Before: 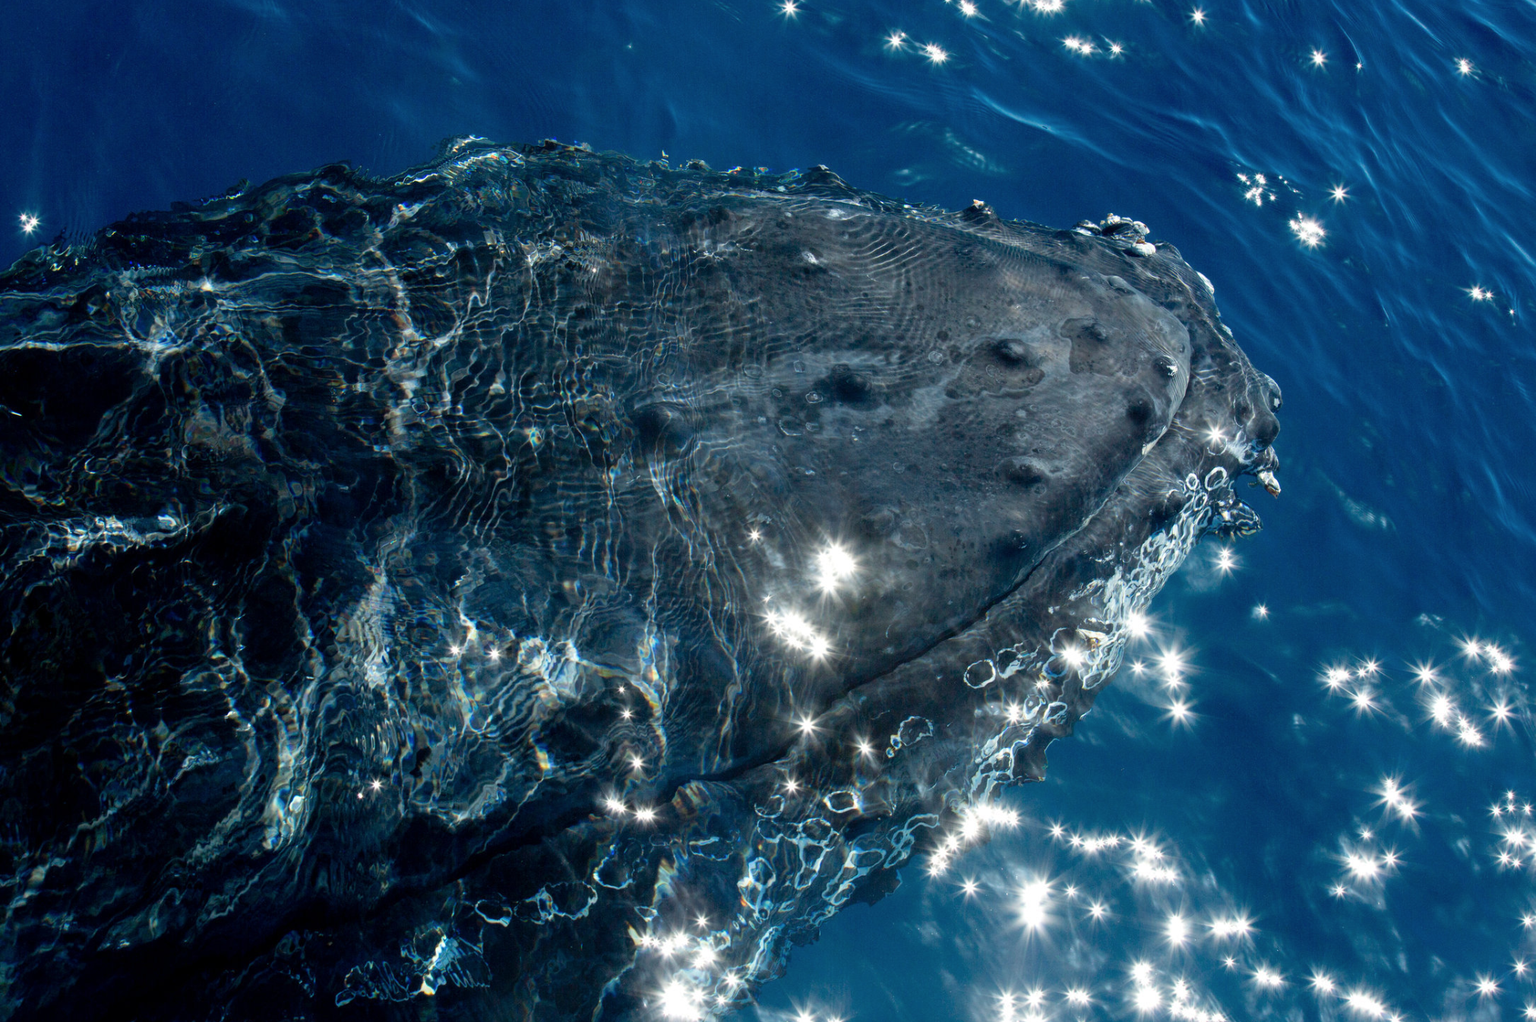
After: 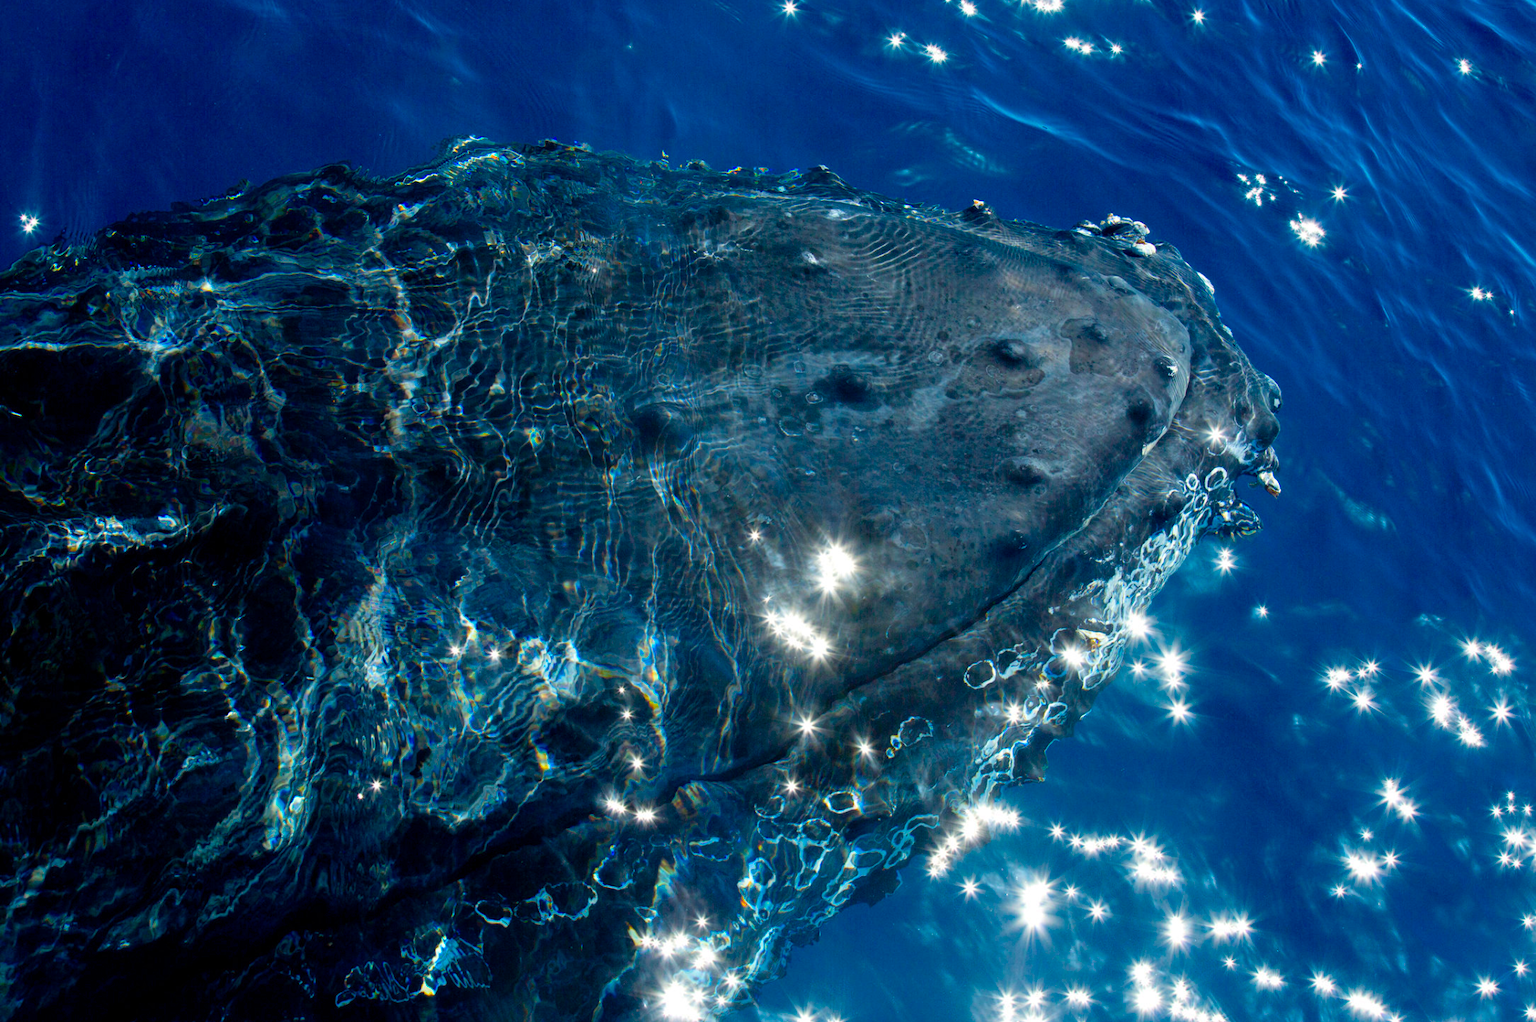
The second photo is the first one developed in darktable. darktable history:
color balance rgb: perceptual saturation grading › global saturation 24.879%, global vibrance 43.397%
